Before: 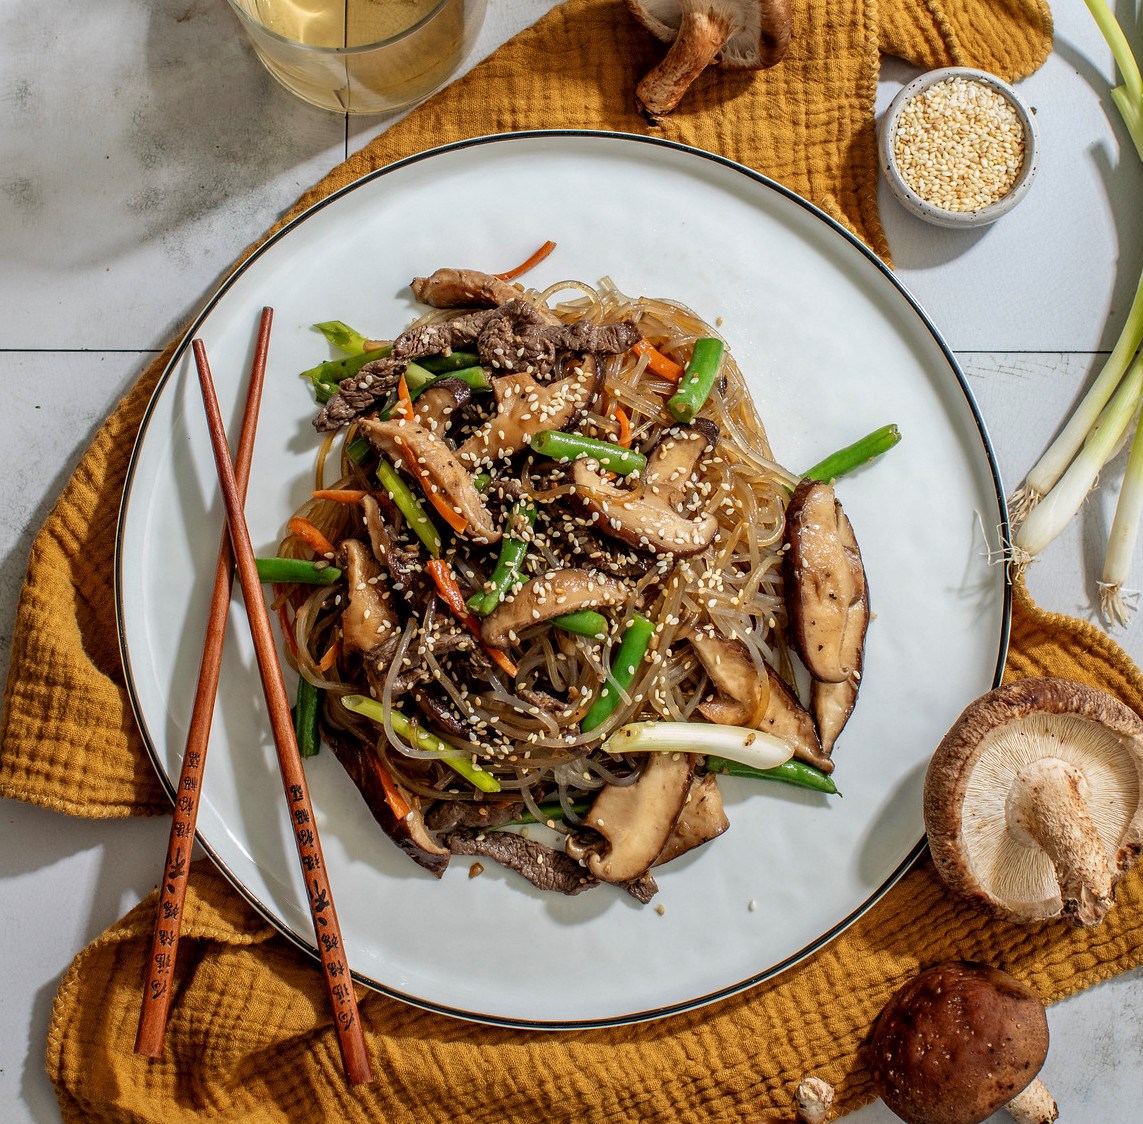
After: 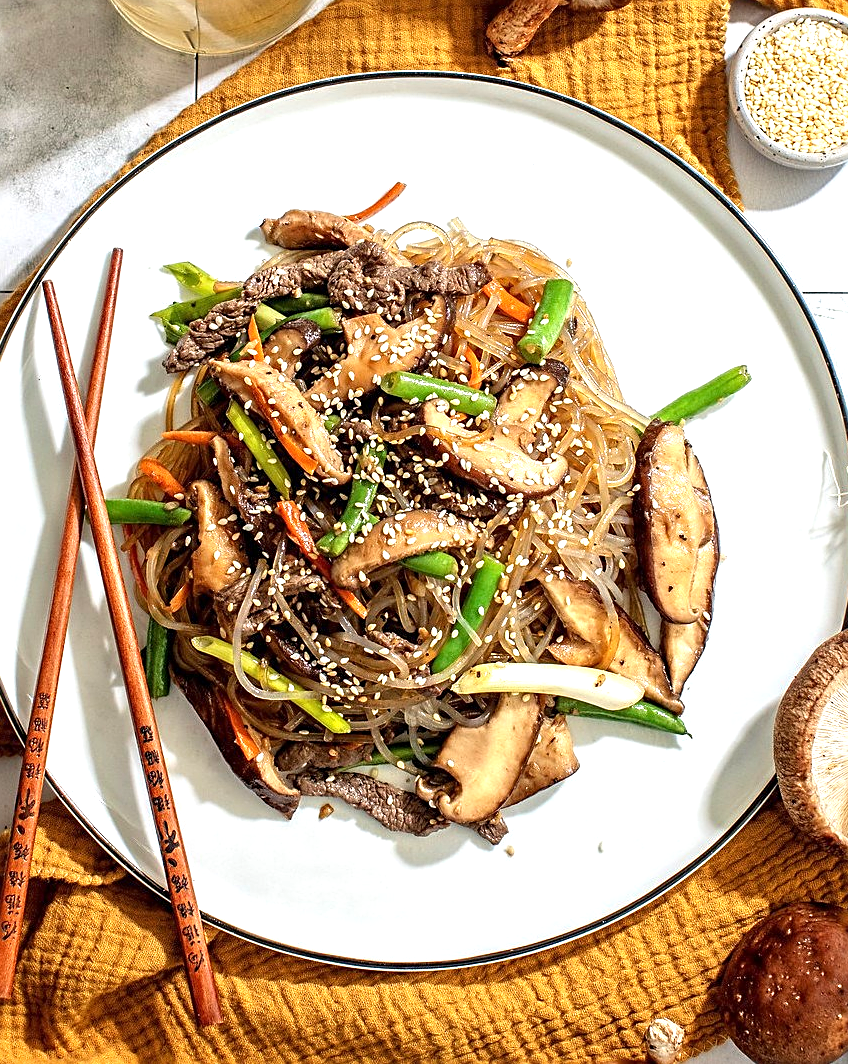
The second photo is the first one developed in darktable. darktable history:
crop and rotate: left 13.15%, top 5.251%, right 12.609%
exposure: exposure 1 EV, compensate highlight preservation false
sharpen: on, module defaults
